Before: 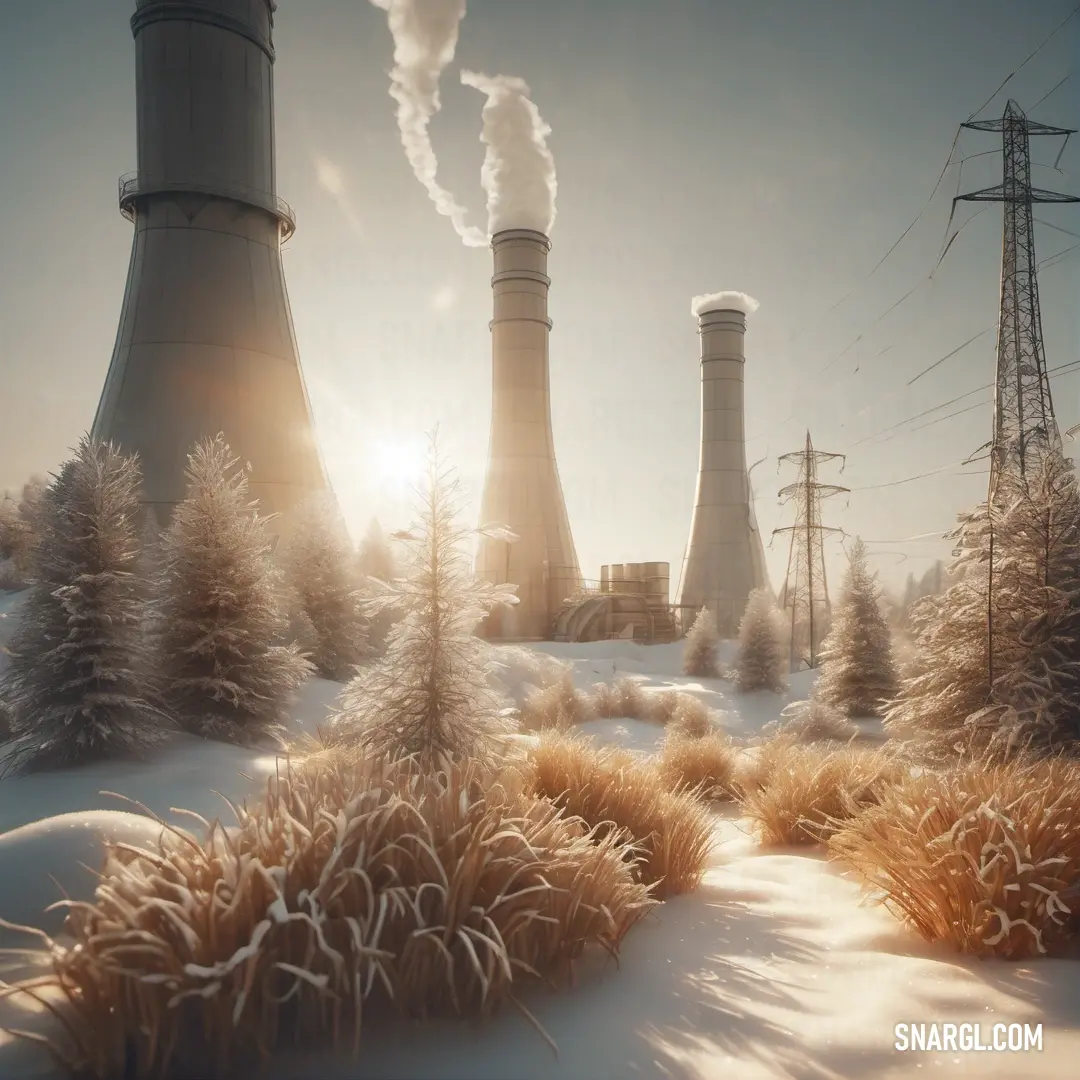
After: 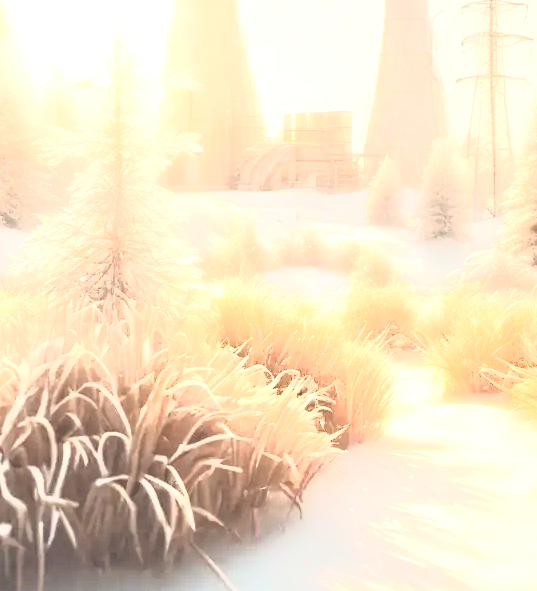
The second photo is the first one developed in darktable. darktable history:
local contrast: detail 140%
crop: left 29.356%, top 41.783%, right 20.904%, bottom 3.487%
exposure: black level correction 0, exposure 1.102 EV, compensate highlight preservation false
tone curve: curves: ch0 [(0, 0) (0.003, 0.005) (0.011, 0.018) (0.025, 0.041) (0.044, 0.072) (0.069, 0.113) (0.1, 0.163) (0.136, 0.221) (0.177, 0.289) (0.224, 0.366) (0.277, 0.452) (0.335, 0.546) (0.399, 0.65) (0.468, 0.763) (0.543, 0.885) (0.623, 0.93) (0.709, 0.946) (0.801, 0.963) (0.898, 0.981) (1, 1)], color space Lab, independent channels, preserve colors none
